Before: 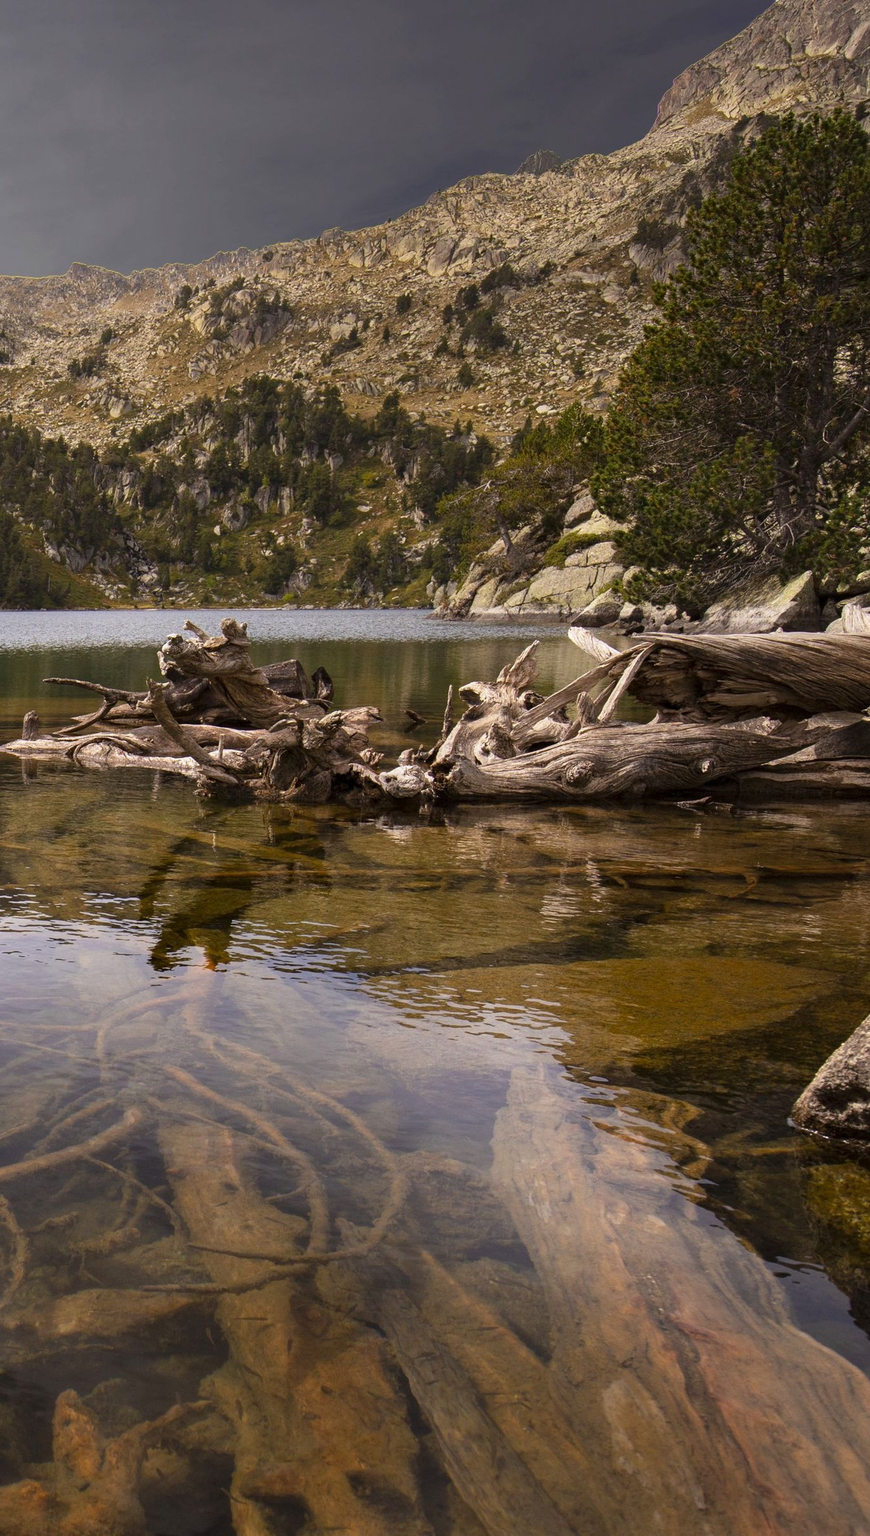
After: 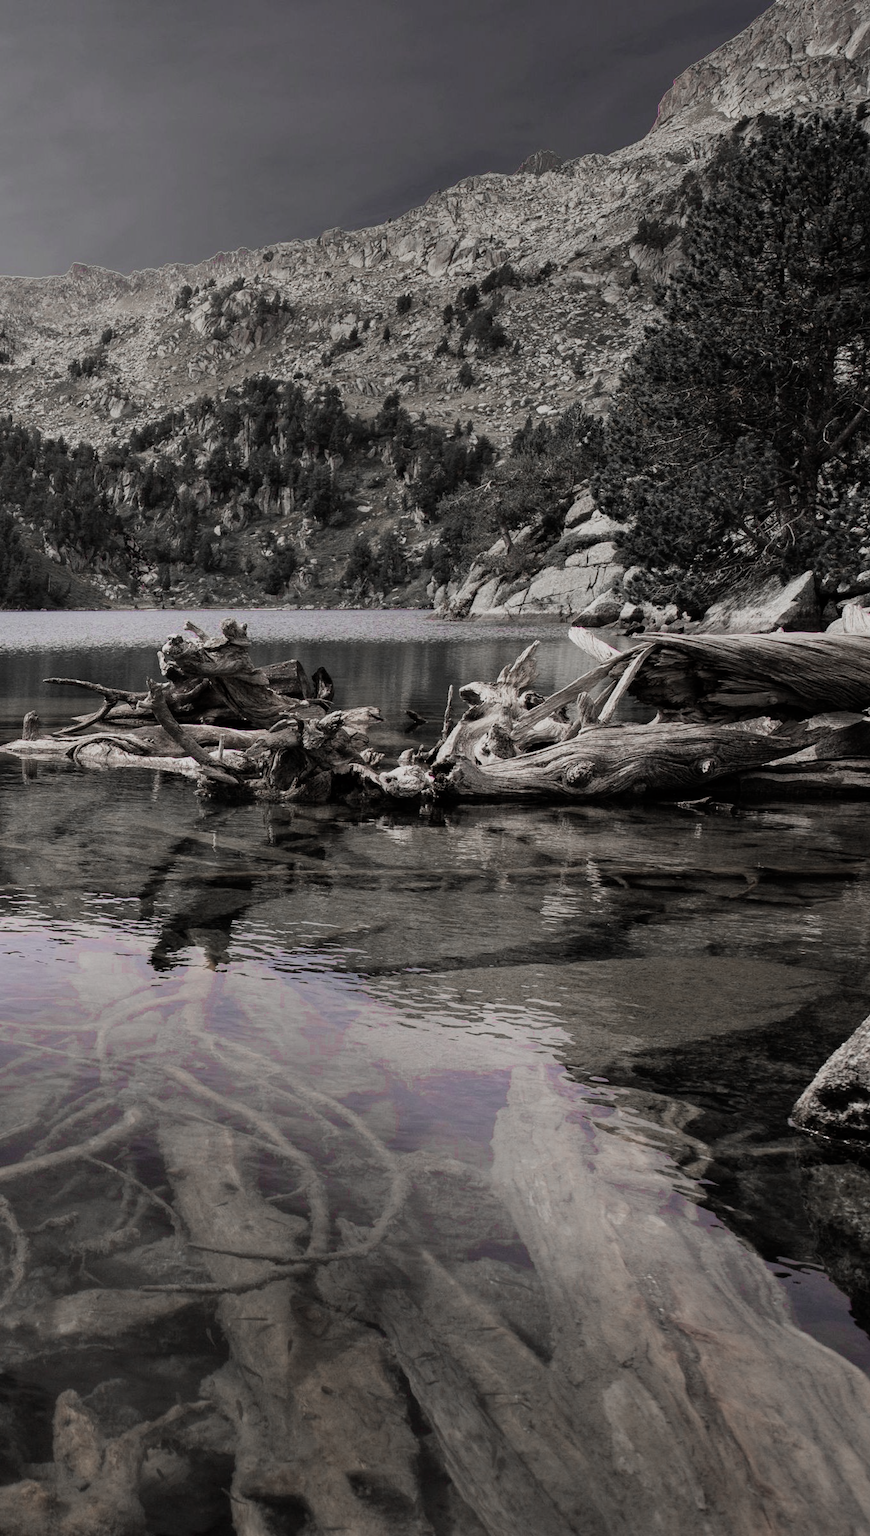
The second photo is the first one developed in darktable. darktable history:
color zones: curves: ch0 [(0, 0.278) (0.143, 0.5) (0.286, 0.5) (0.429, 0.5) (0.571, 0.5) (0.714, 0.5) (0.857, 0.5) (1, 0.5)]; ch1 [(0, 1) (0.143, 0.165) (0.286, 0) (0.429, 0) (0.571, 0) (0.714, 0) (0.857, 0.5) (1, 0.5)]; ch2 [(0, 0.508) (0.143, 0.5) (0.286, 0.5) (0.429, 0.5) (0.571, 0.5) (0.714, 0.5) (0.857, 0.5) (1, 0.5)]
filmic rgb: black relative exposure -7.65 EV, white relative exposure 4.56 EV, hardness 3.61, contrast 1.058, color science v6 (2022)
